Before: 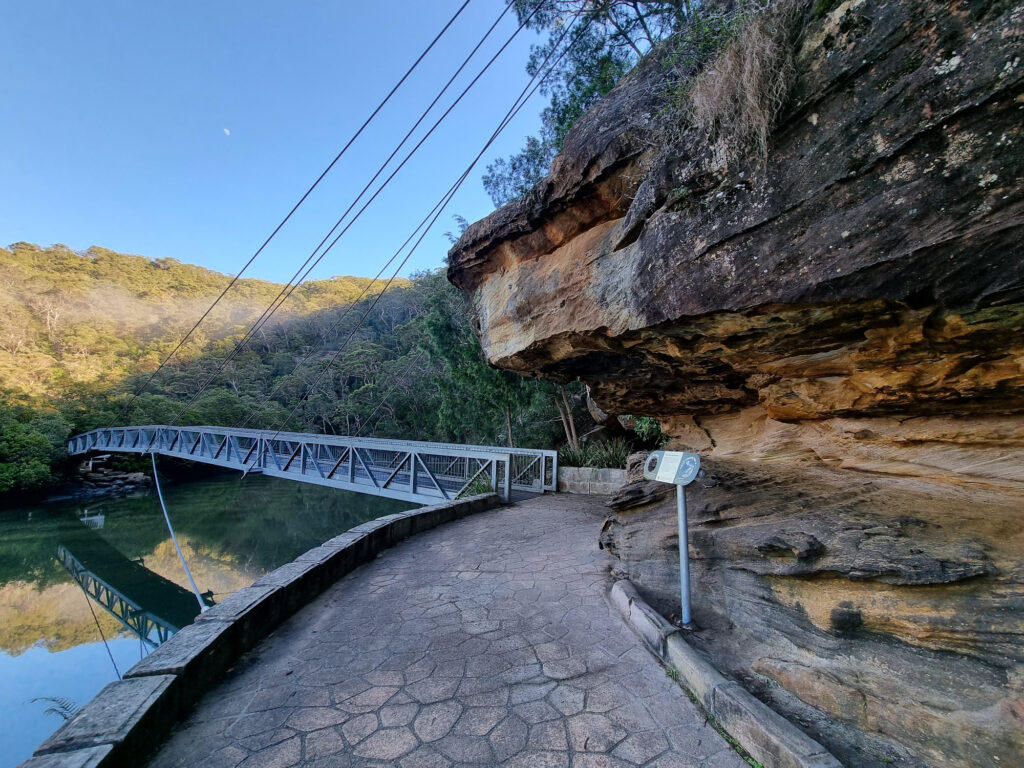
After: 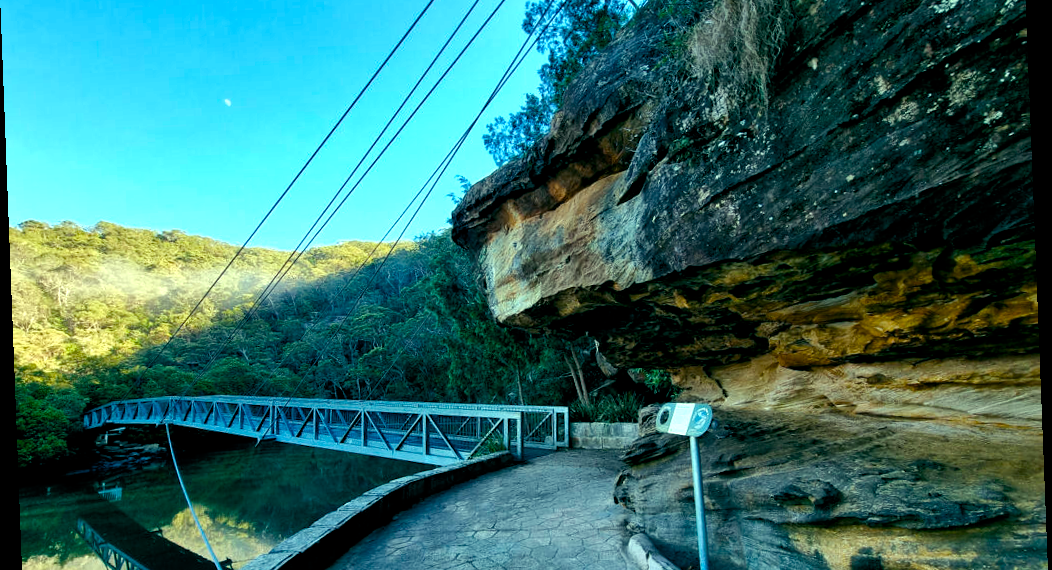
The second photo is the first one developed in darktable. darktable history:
color balance rgb: shadows lift › luminance -7.7%, shadows lift › chroma 2.13%, shadows lift › hue 165.27°, power › luminance -7.77%, power › chroma 1.1%, power › hue 215.88°, highlights gain › luminance 15.15%, highlights gain › chroma 7%, highlights gain › hue 125.57°, global offset › luminance -0.33%, global offset › chroma 0.11%, global offset › hue 165.27°, perceptual saturation grading › global saturation 24.42%, perceptual saturation grading › highlights -24.42%, perceptual saturation grading › mid-tones 24.42%, perceptual saturation grading › shadows 40%, perceptual brilliance grading › global brilliance -5%, perceptual brilliance grading › highlights 24.42%, perceptual brilliance grading › mid-tones 7%, perceptual brilliance grading › shadows -5%
crop and rotate: top 8.293%, bottom 20.996%
exposure: compensate highlight preservation false
rotate and perspective: rotation -2.22°, lens shift (horizontal) -0.022, automatic cropping off
